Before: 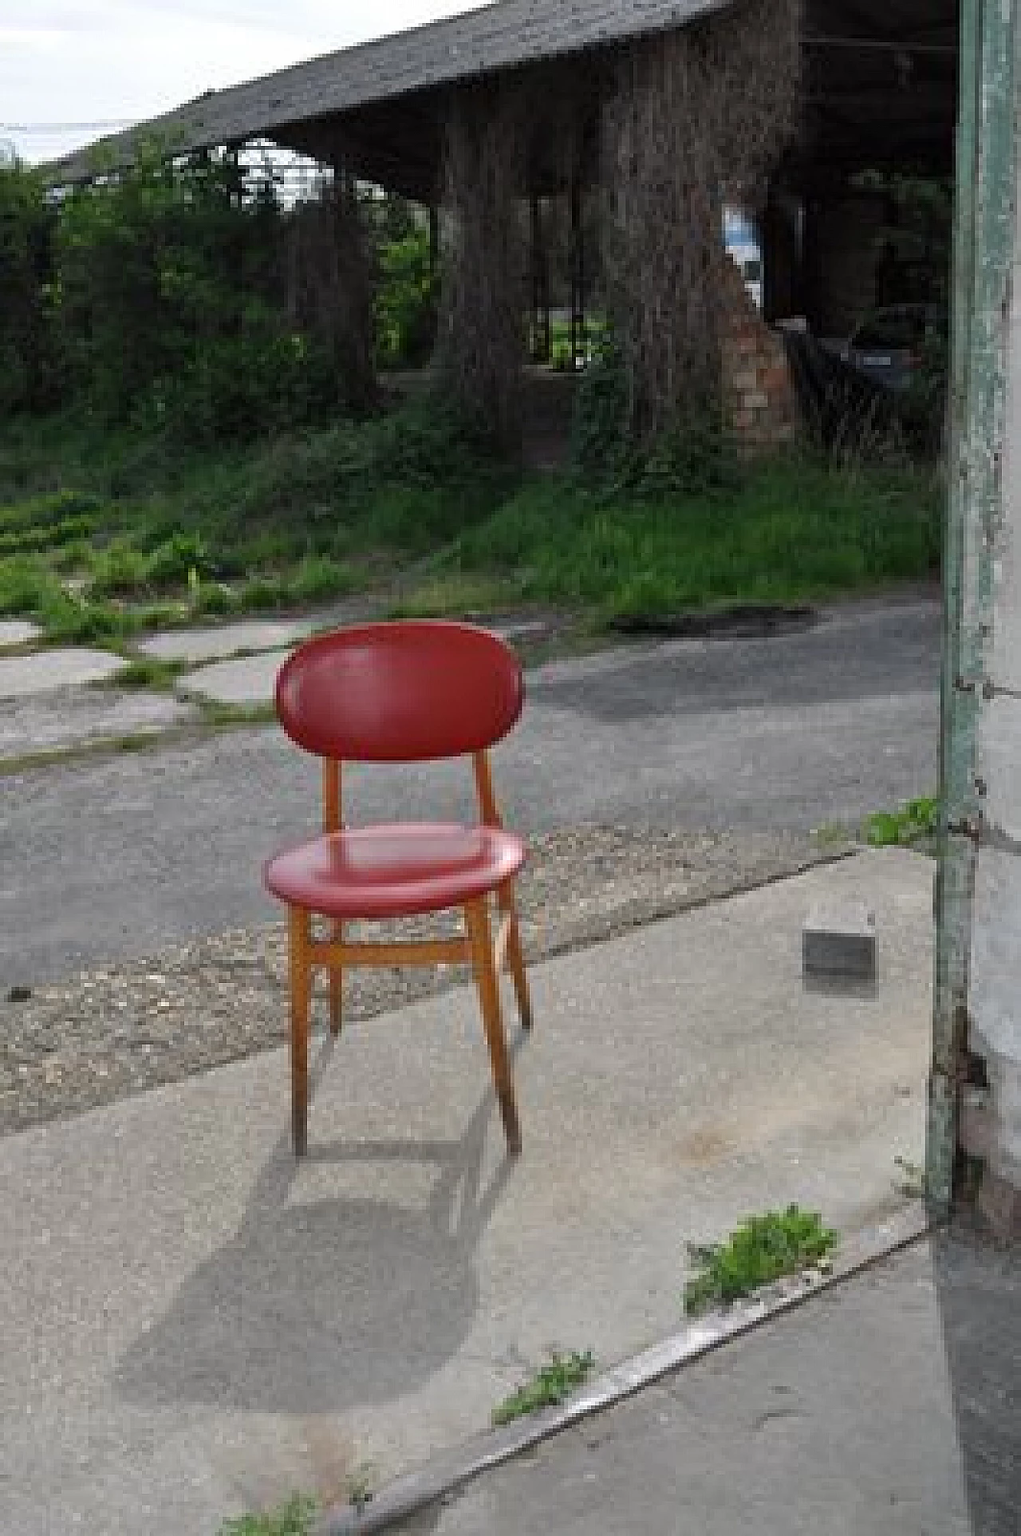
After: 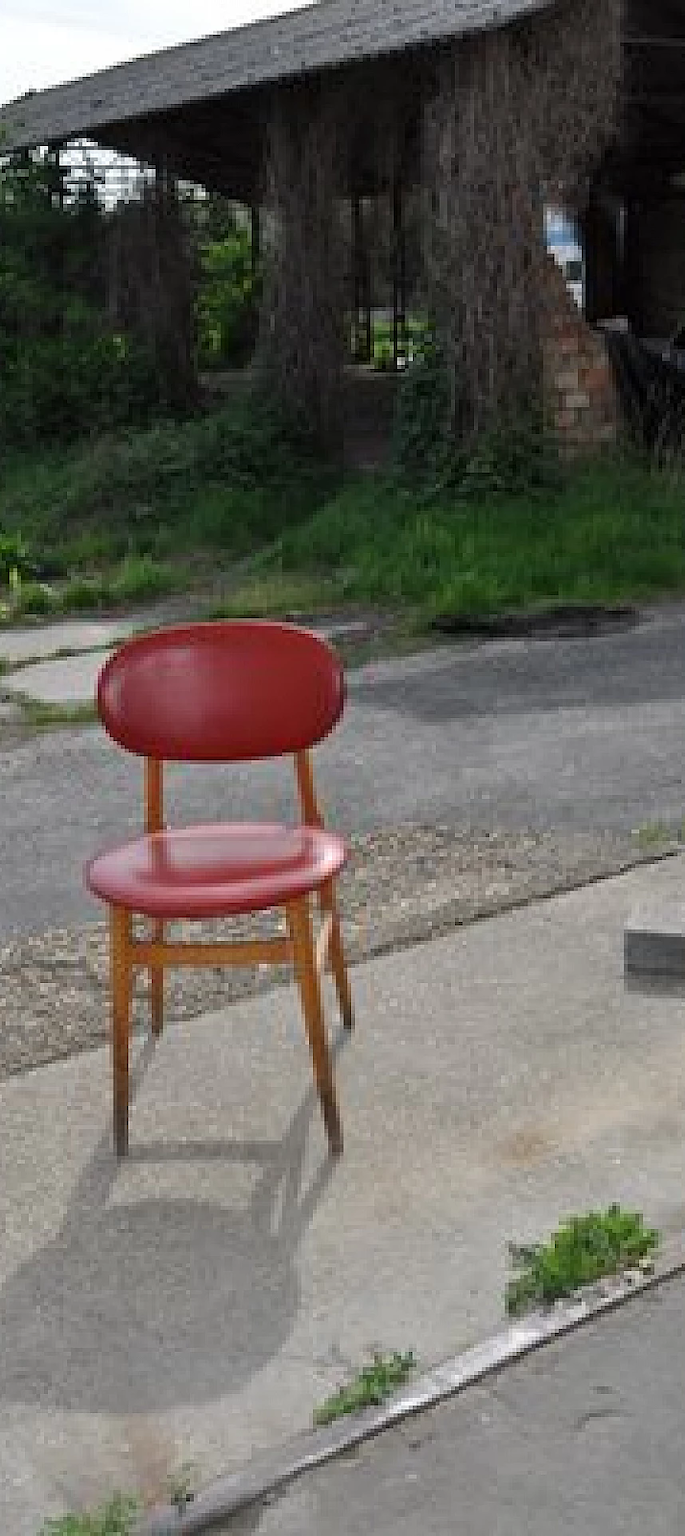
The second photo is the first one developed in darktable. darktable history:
crop and rotate: left 17.559%, right 15.329%
